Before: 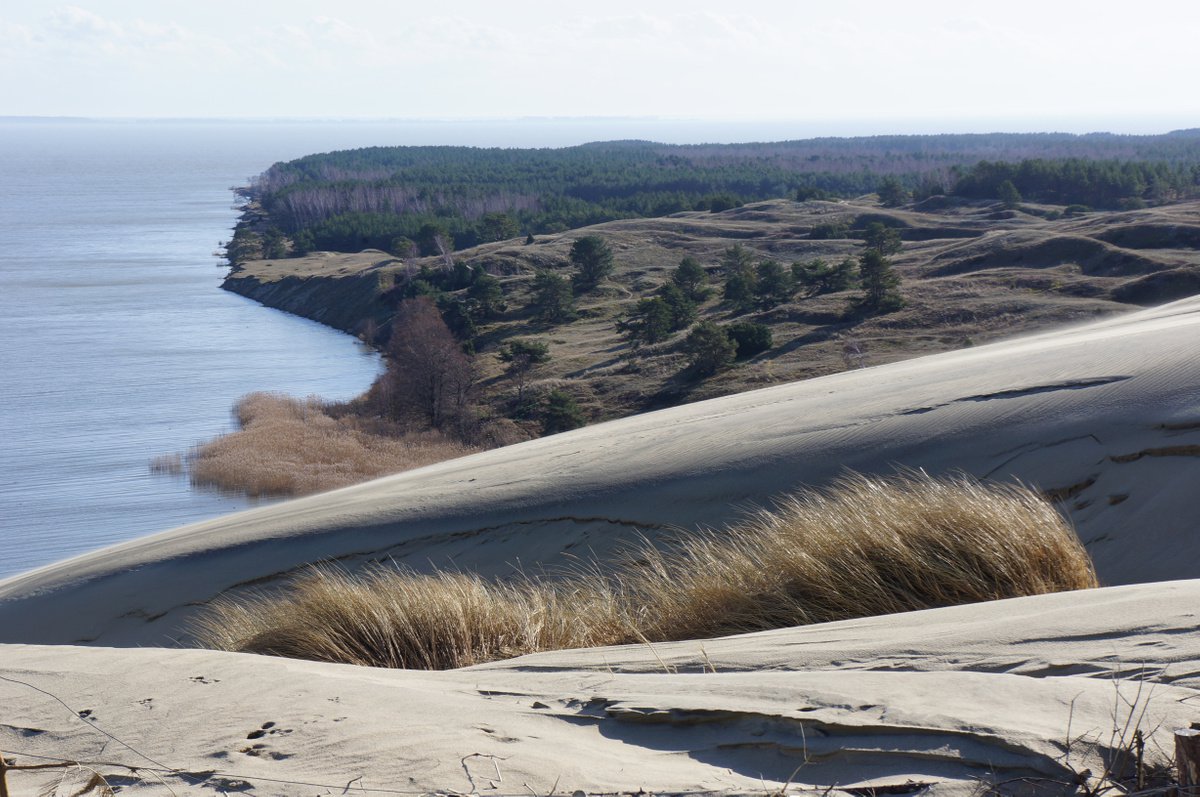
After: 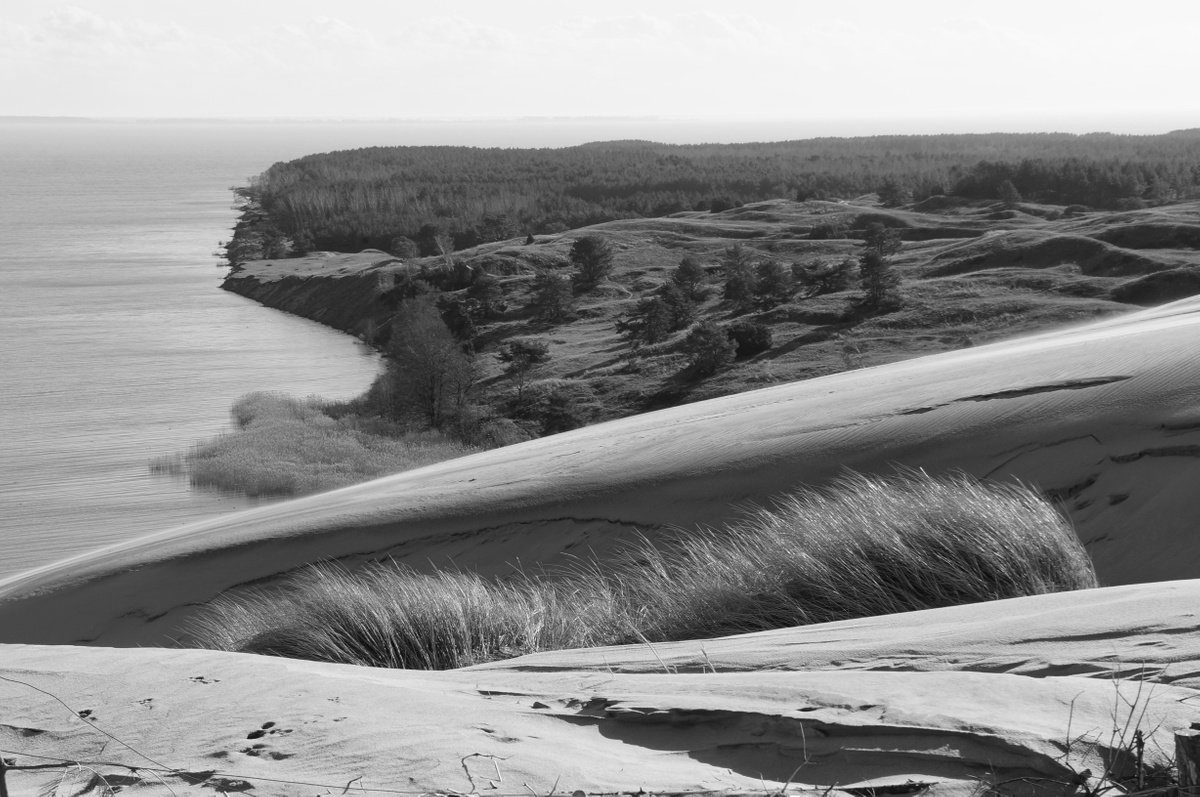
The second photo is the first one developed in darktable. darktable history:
monochrome: on, module defaults
